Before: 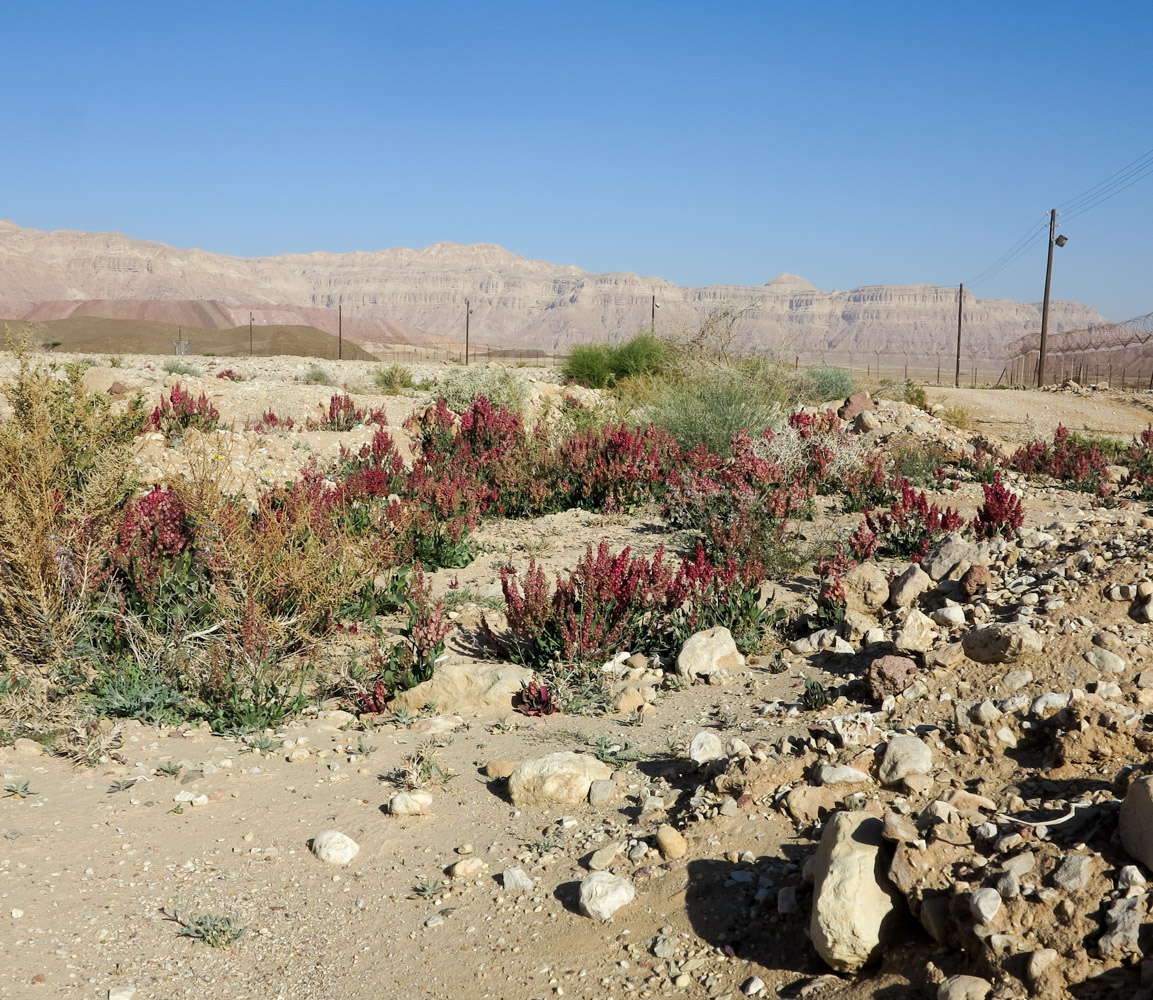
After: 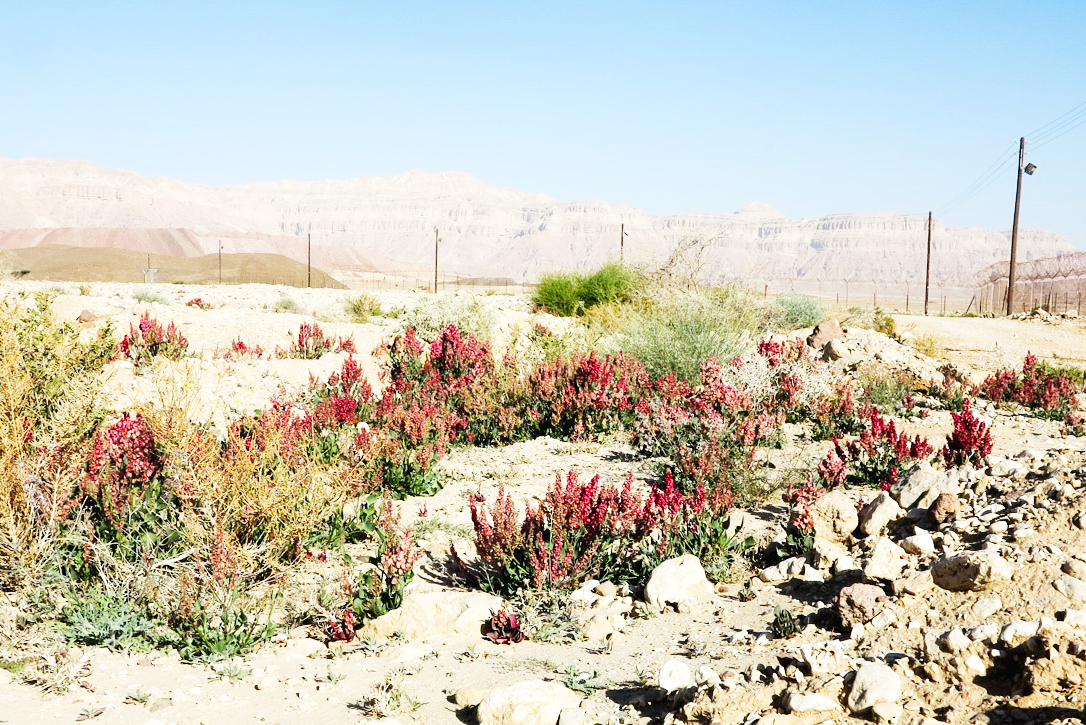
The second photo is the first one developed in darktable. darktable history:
crop: left 2.77%, top 7.23%, right 3.005%, bottom 20.177%
base curve: curves: ch0 [(0, 0.003) (0.001, 0.002) (0.006, 0.004) (0.02, 0.022) (0.048, 0.086) (0.094, 0.234) (0.162, 0.431) (0.258, 0.629) (0.385, 0.8) (0.548, 0.918) (0.751, 0.988) (1, 1)], preserve colors none
